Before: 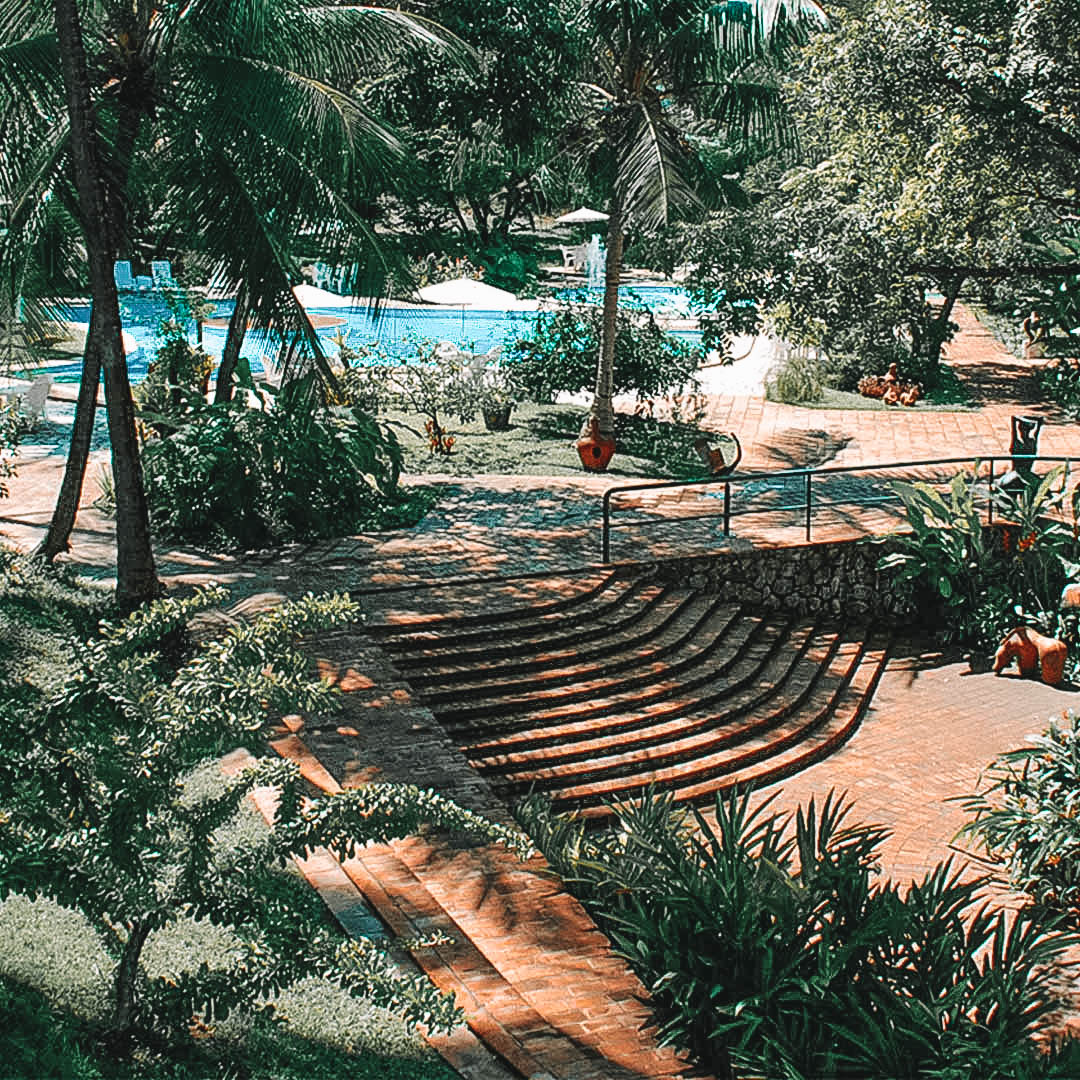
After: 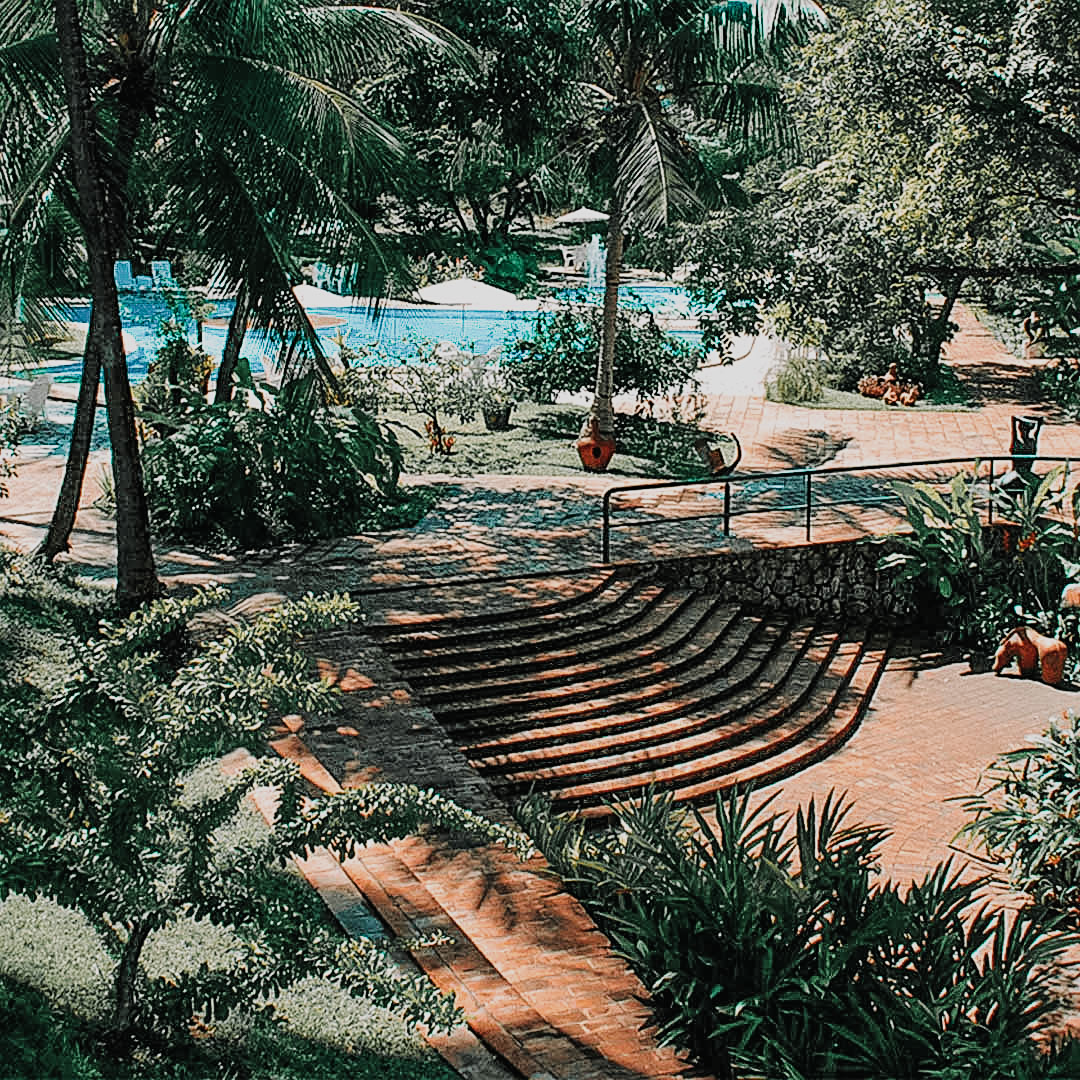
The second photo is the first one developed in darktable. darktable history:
filmic rgb: white relative exposure 3.8 EV, hardness 4.35
sharpen: amount 0.2
